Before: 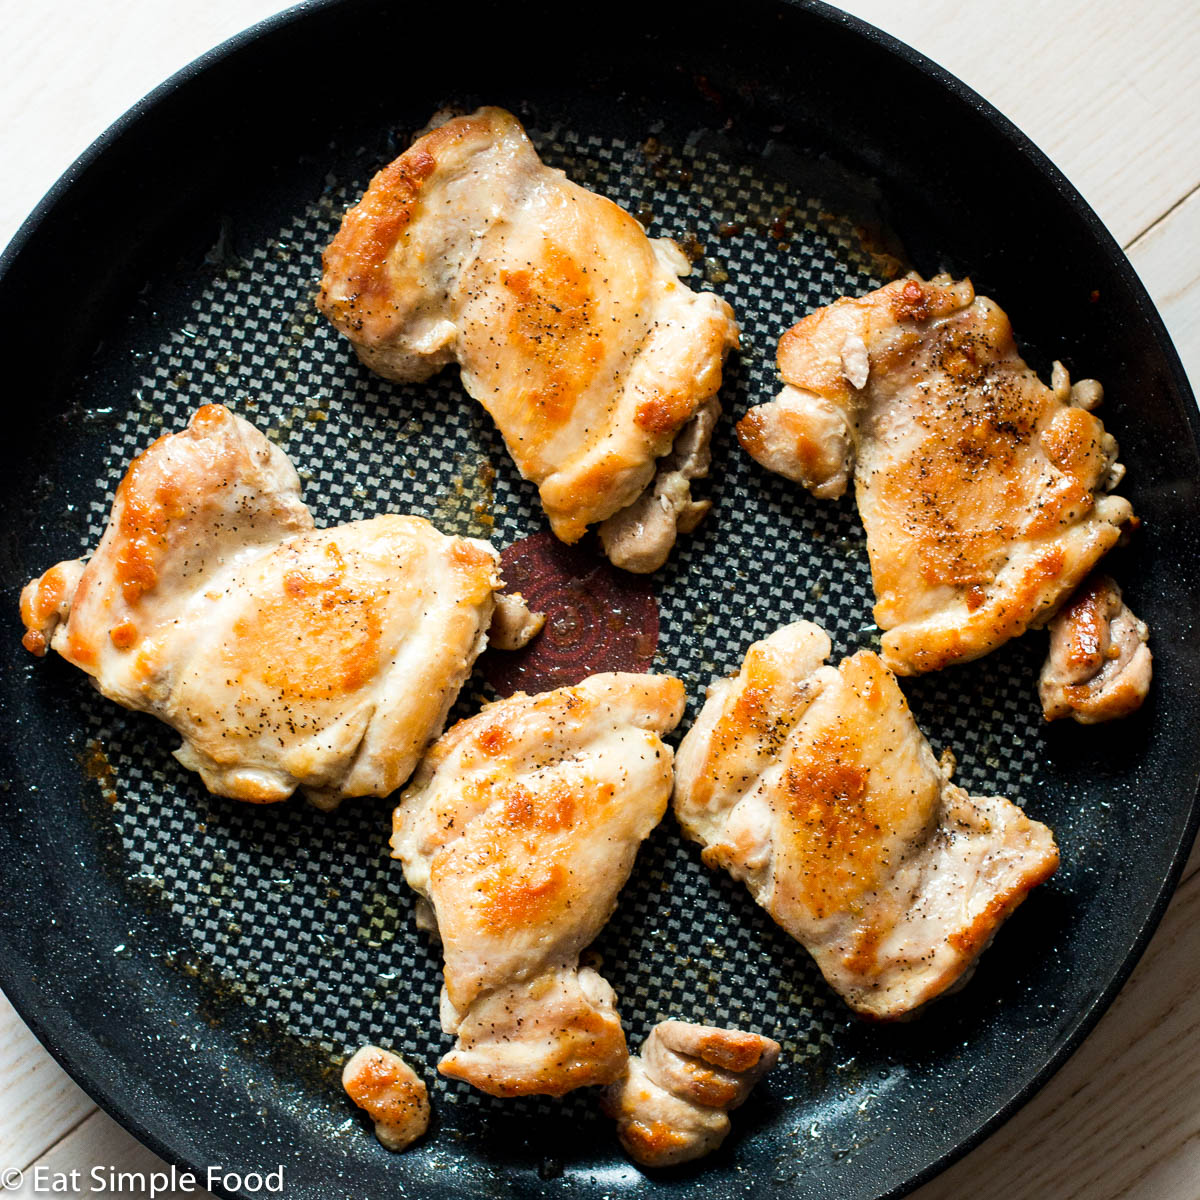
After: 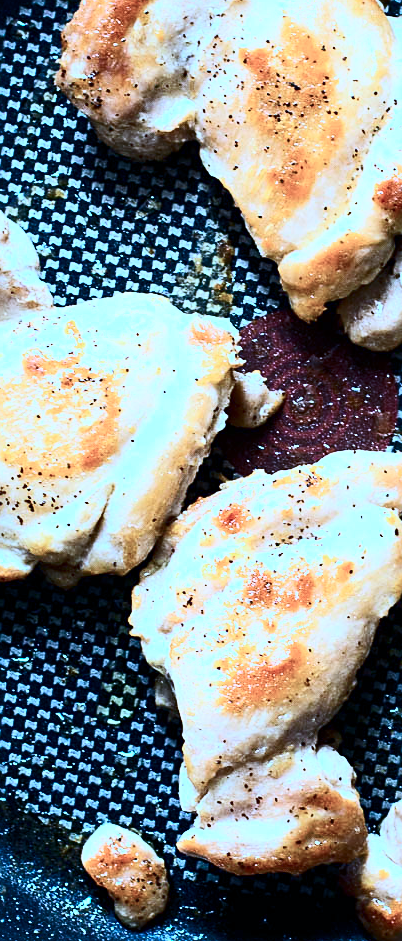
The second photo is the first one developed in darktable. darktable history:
color calibration: illuminant as shot in camera, x 0.442, y 0.413, temperature 2903.13 K
crop and rotate: left 21.77%, top 18.528%, right 44.676%, bottom 2.997%
sharpen: on, module defaults
contrast brightness saturation: contrast 0.39, brightness 0.1
